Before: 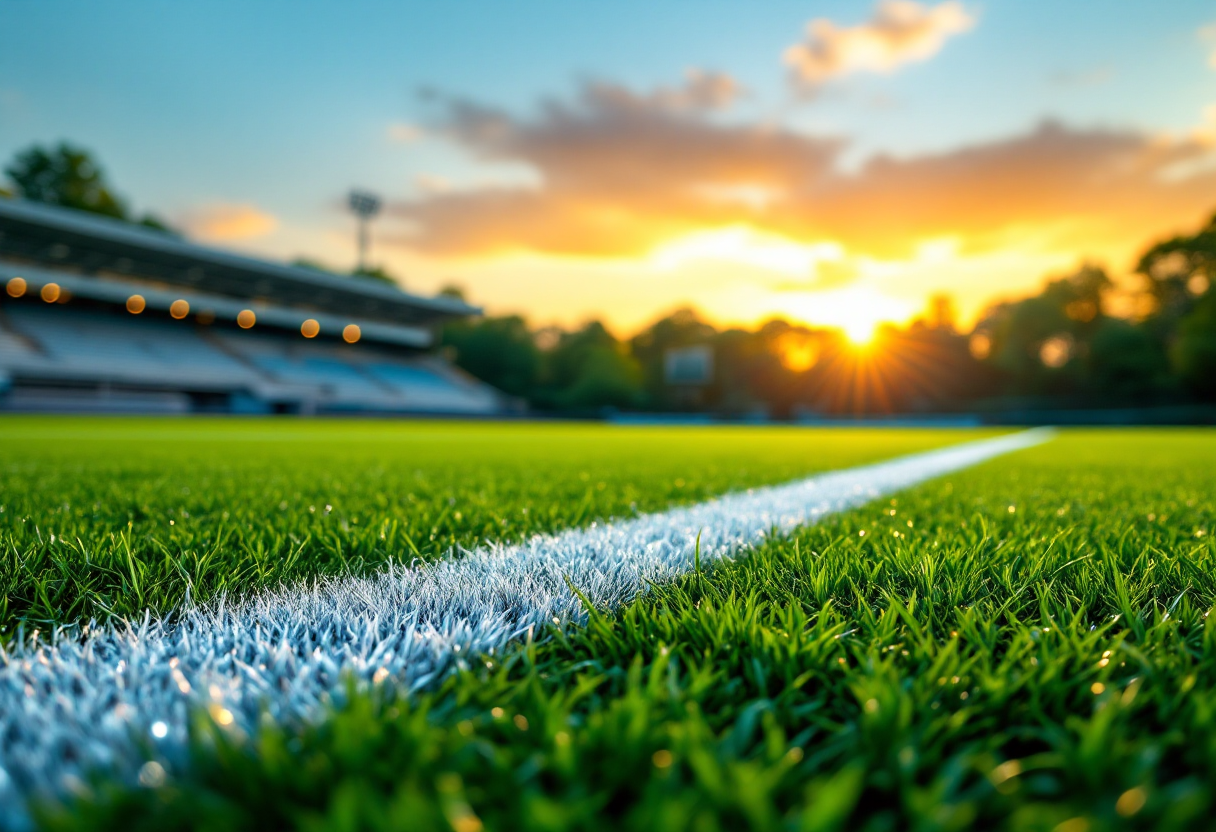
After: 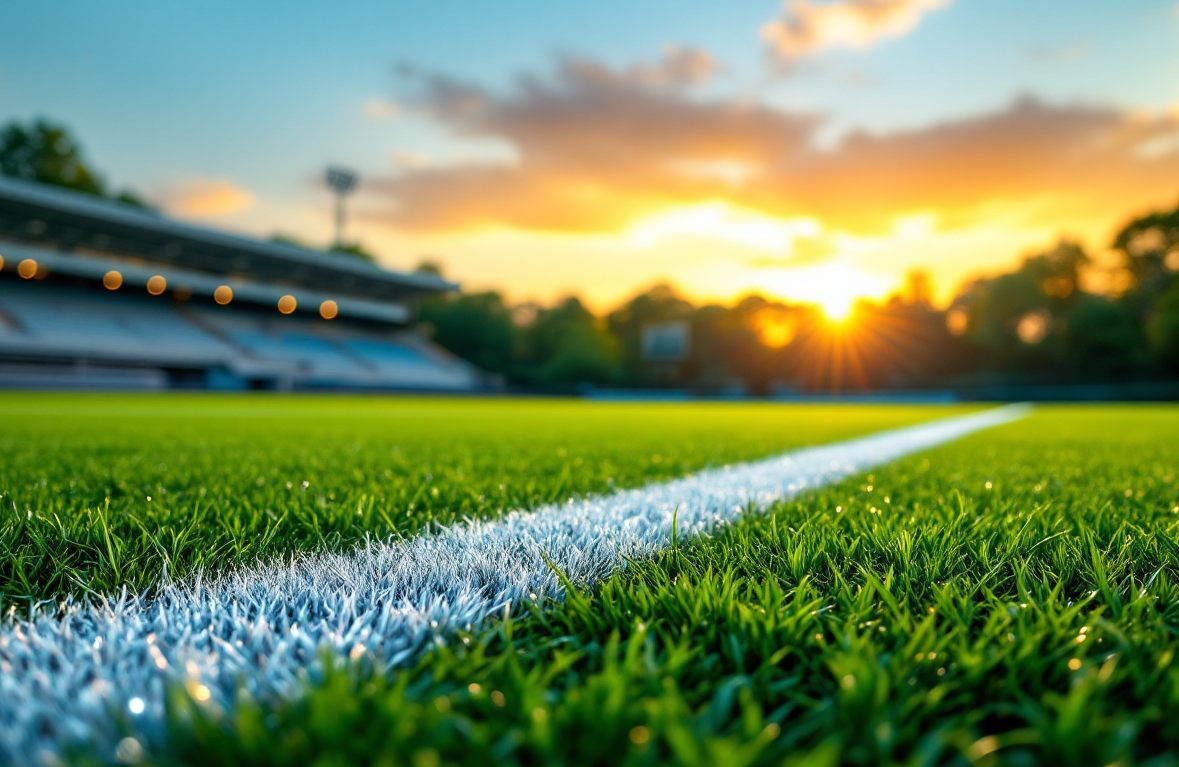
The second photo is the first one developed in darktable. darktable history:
crop: left 1.93%, top 2.973%, right 1.081%, bottom 4.83%
